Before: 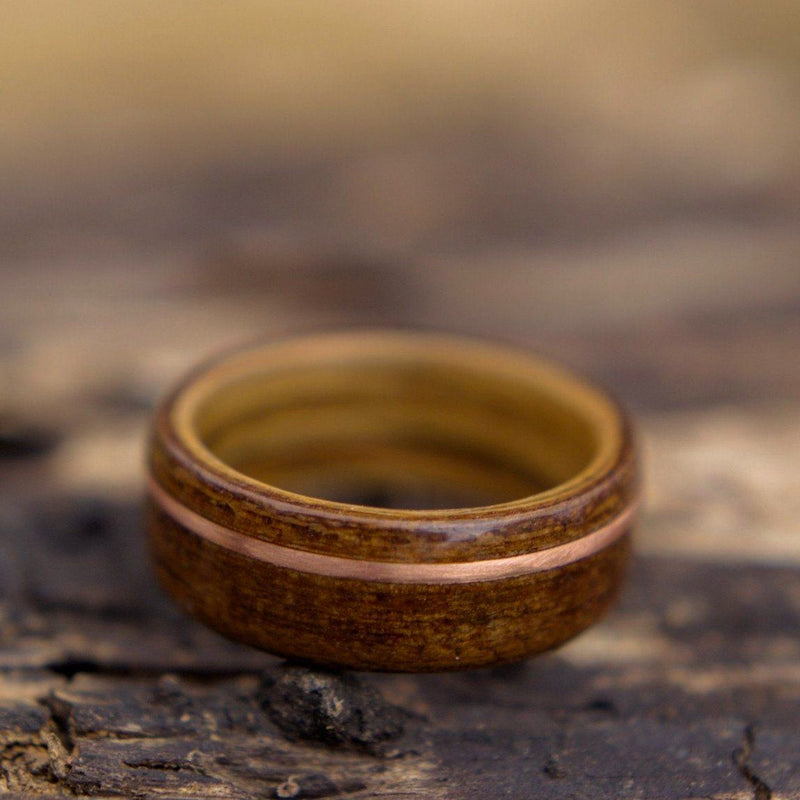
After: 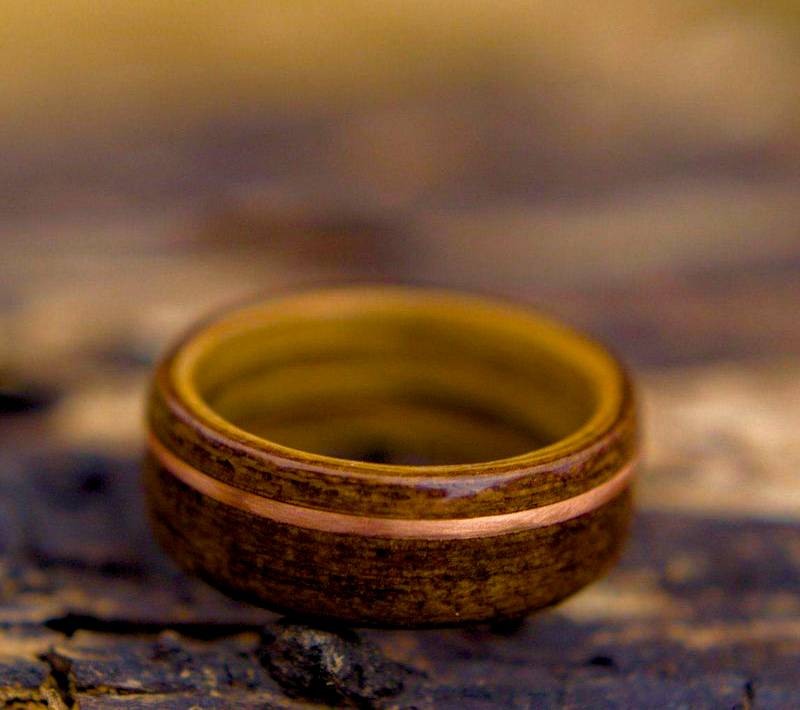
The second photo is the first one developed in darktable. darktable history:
crop and rotate: top 5.609%, bottom 5.609%
color balance rgb: shadows lift › chroma 3%, shadows lift › hue 240.84°, highlights gain › chroma 3%, highlights gain › hue 73.2°, global offset › luminance -0.5%, perceptual saturation grading › global saturation 20%, perceptual saturation grading › highlights -25%, perceptual saturation grading › shadows 50%, global vibrance 25.26%
haze removal: compatibility mode true, adaptive false
